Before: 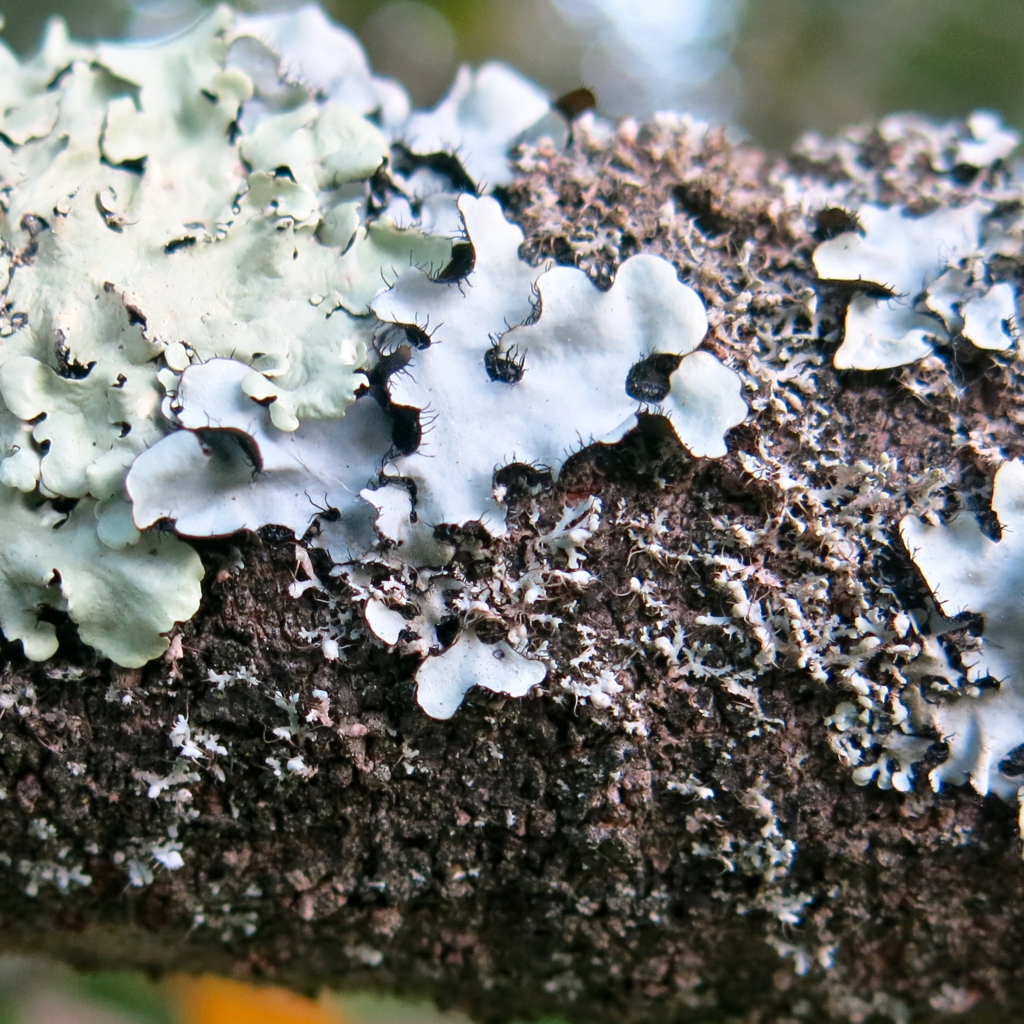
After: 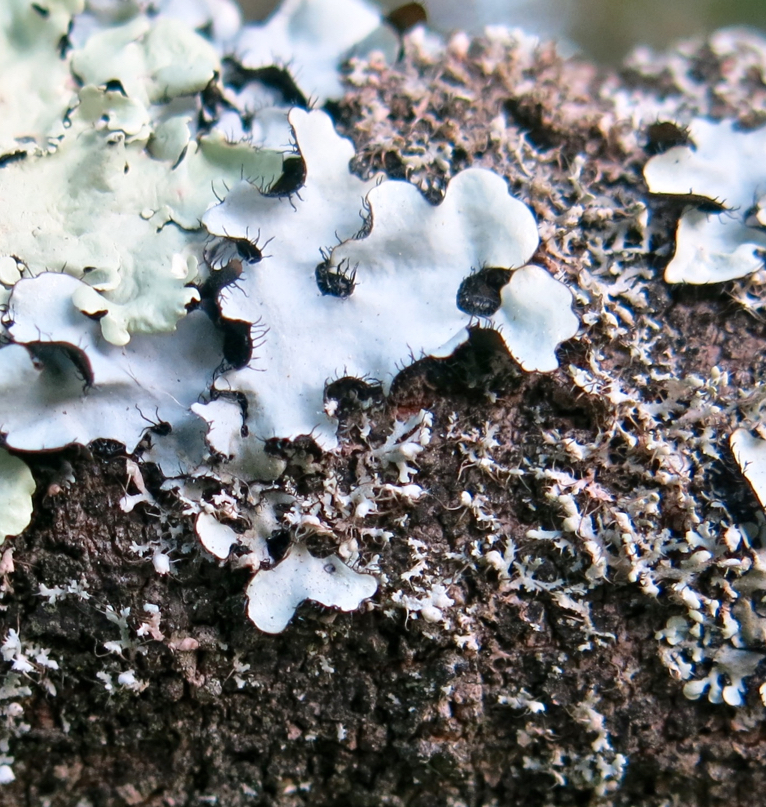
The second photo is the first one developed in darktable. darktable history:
crop: left 16.586%, top 8.451%, right 8.546%, bottom 12.643%
